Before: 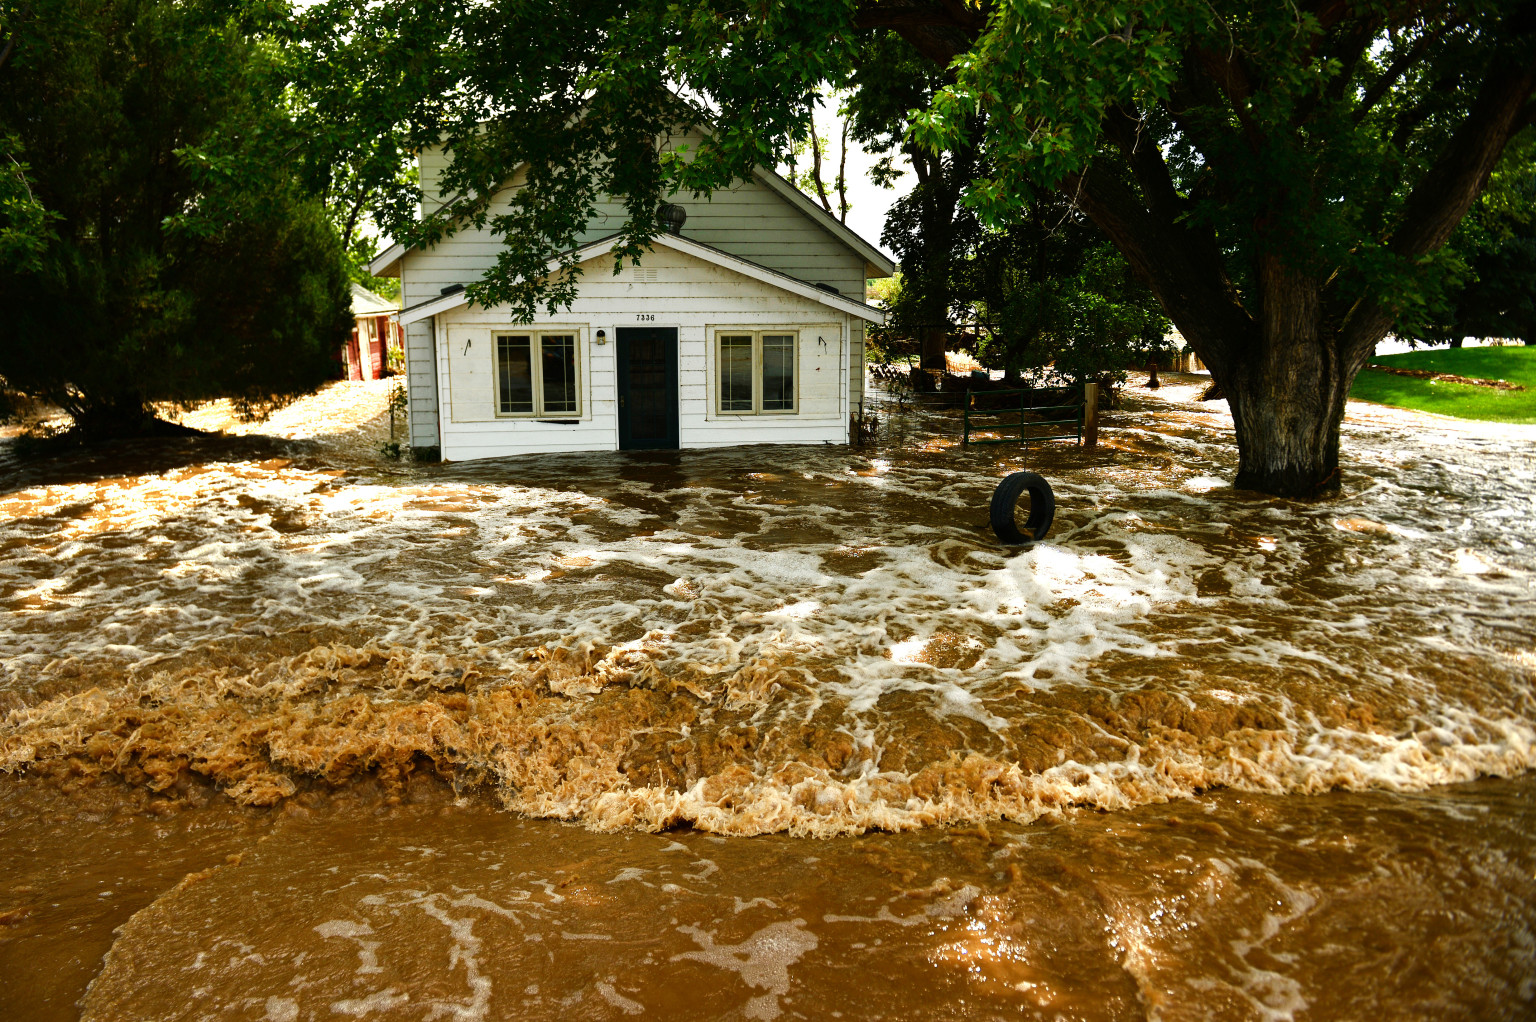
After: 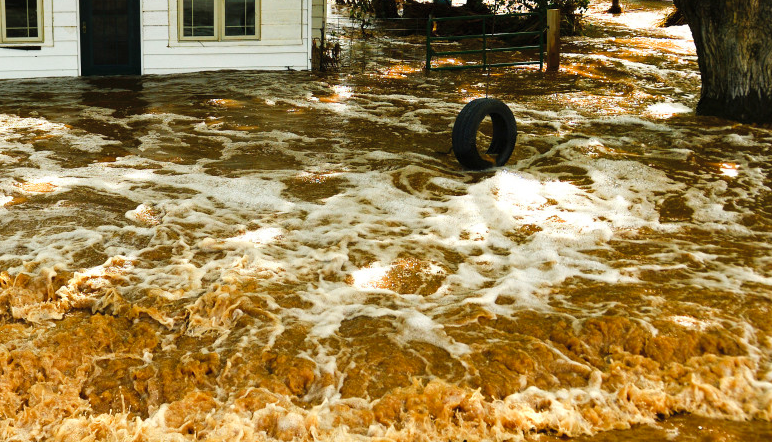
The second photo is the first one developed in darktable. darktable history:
crop: left 35.03%, top 36.625%, right 14.663%, bottom 20.057%
contrast brightness saturation: brightness 0.09, saturation 0.19
